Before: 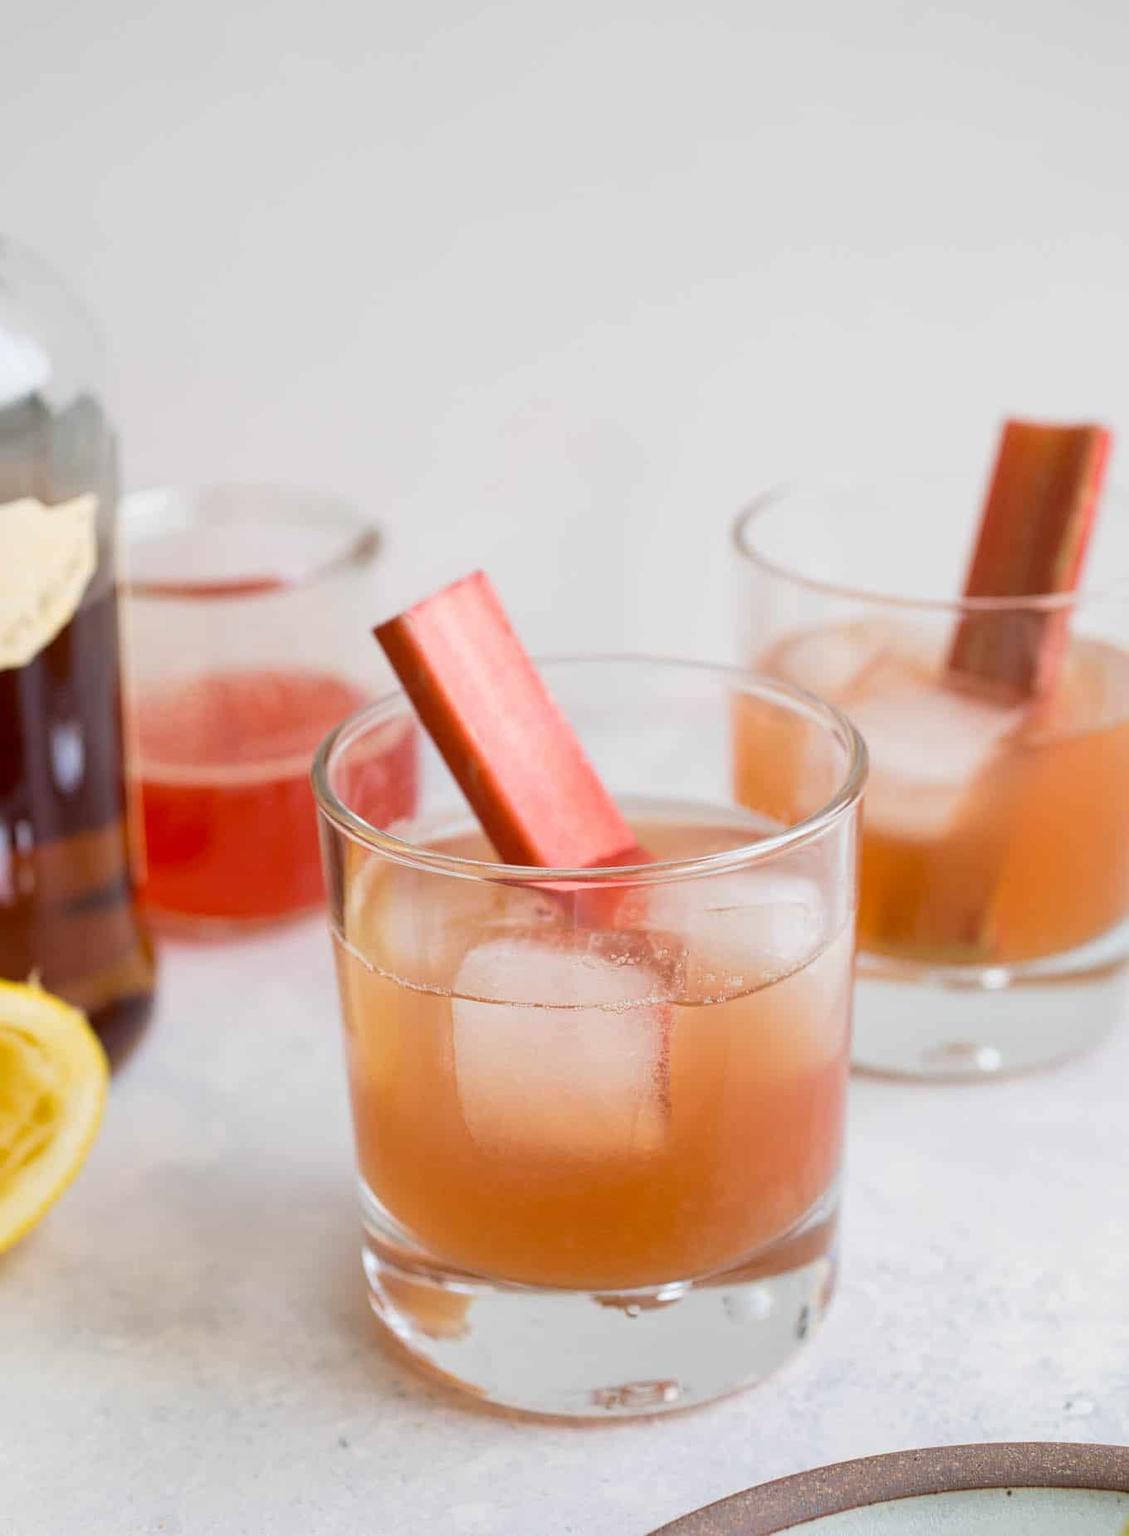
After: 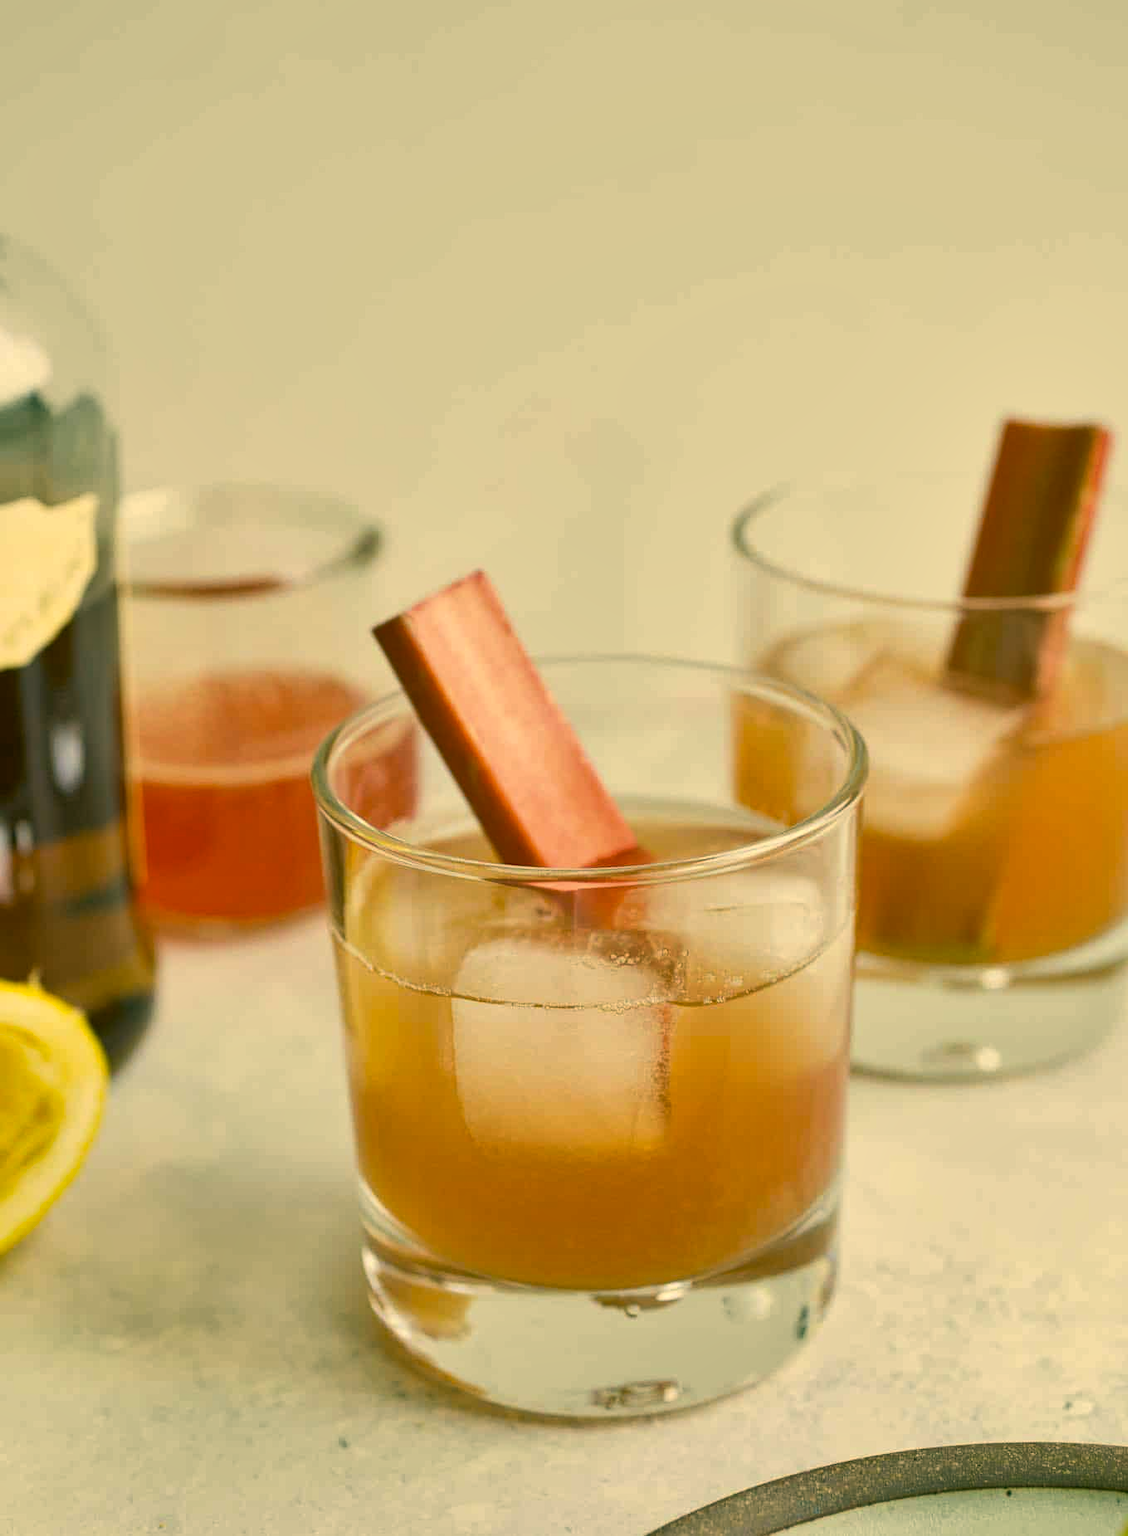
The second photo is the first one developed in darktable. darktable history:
shadows and highlights: soften with gaussian
color correction: highlights a* 5.62, highlights b* 33.57, shadows a* -25.86, shadows b* 4.02
contrast brightness saturation: contrast 0.07
